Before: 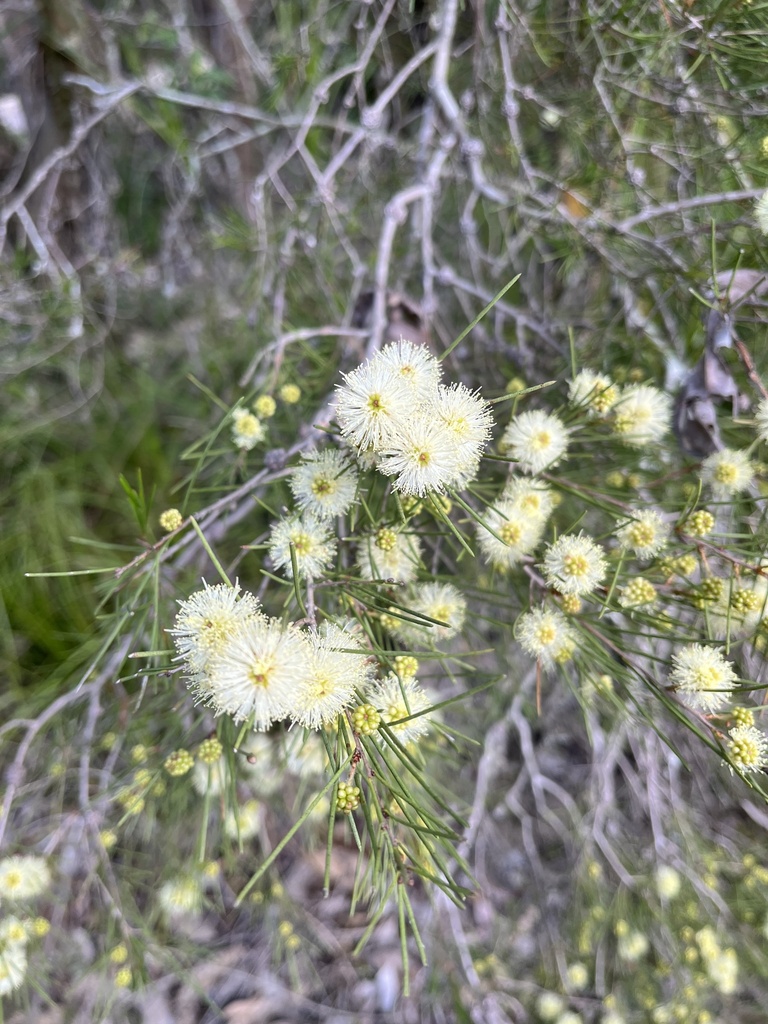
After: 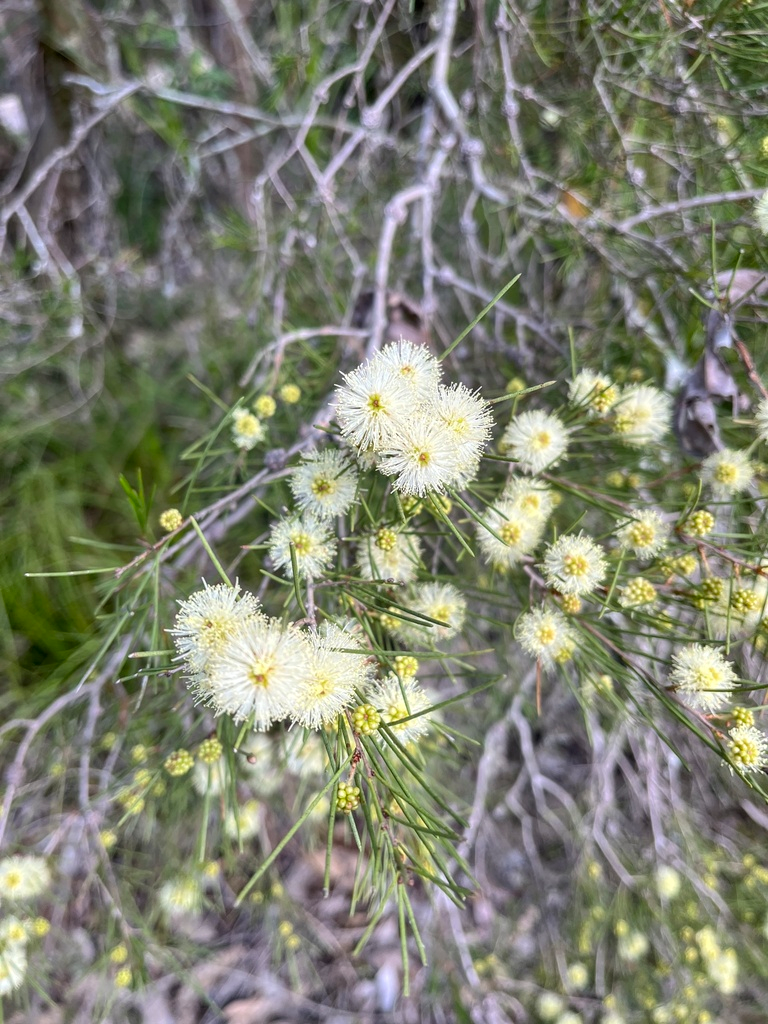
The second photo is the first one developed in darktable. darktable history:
local contrast: detail 116%
